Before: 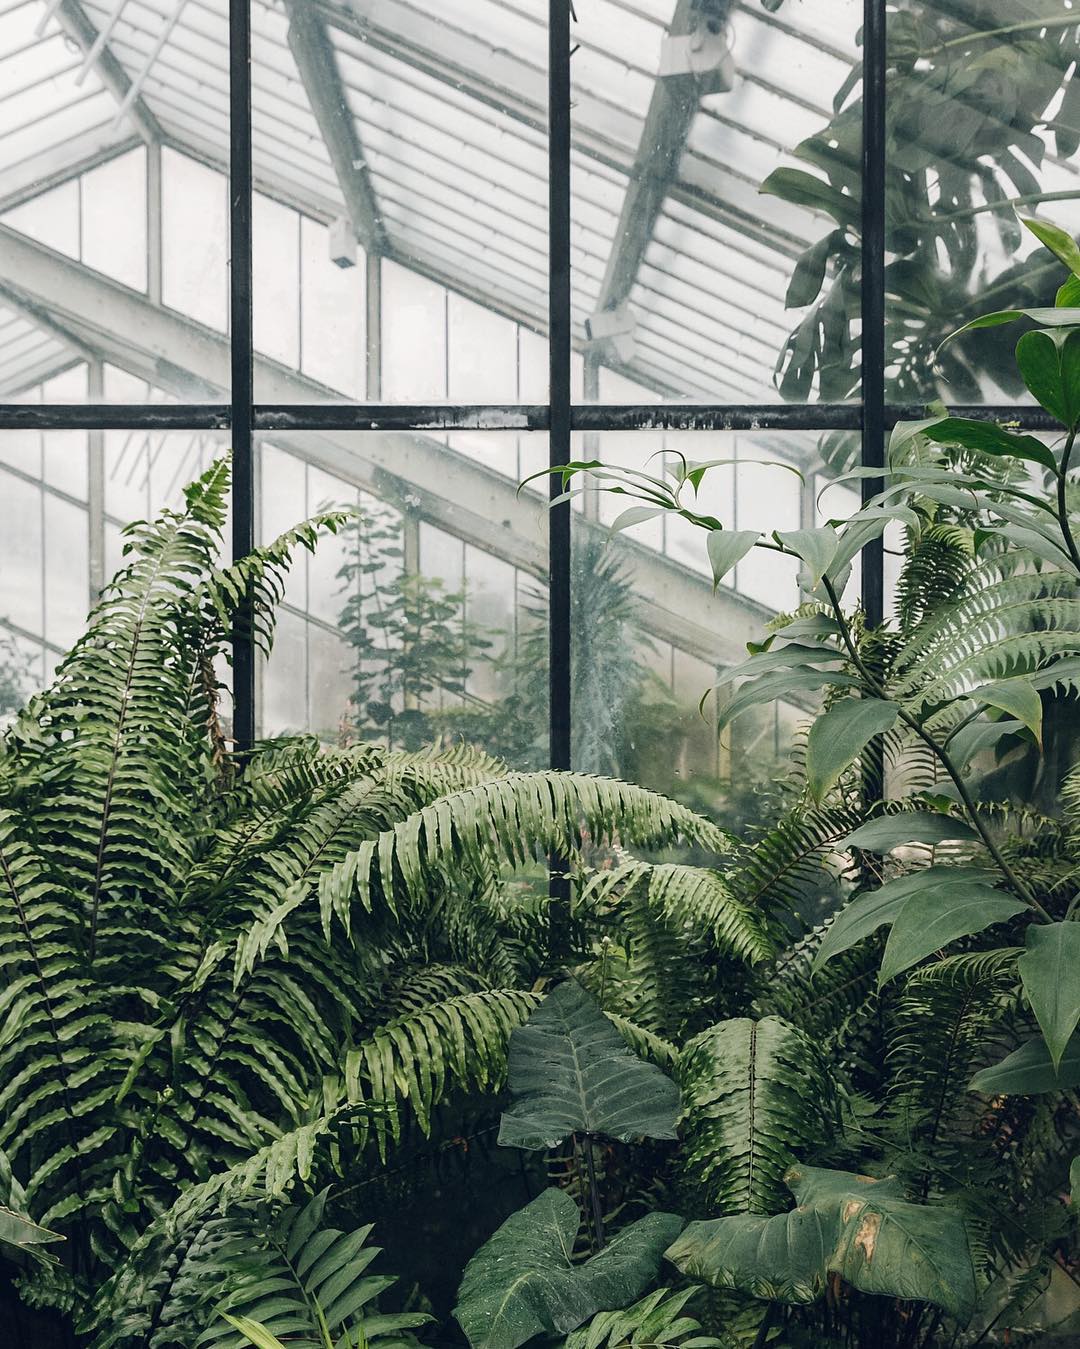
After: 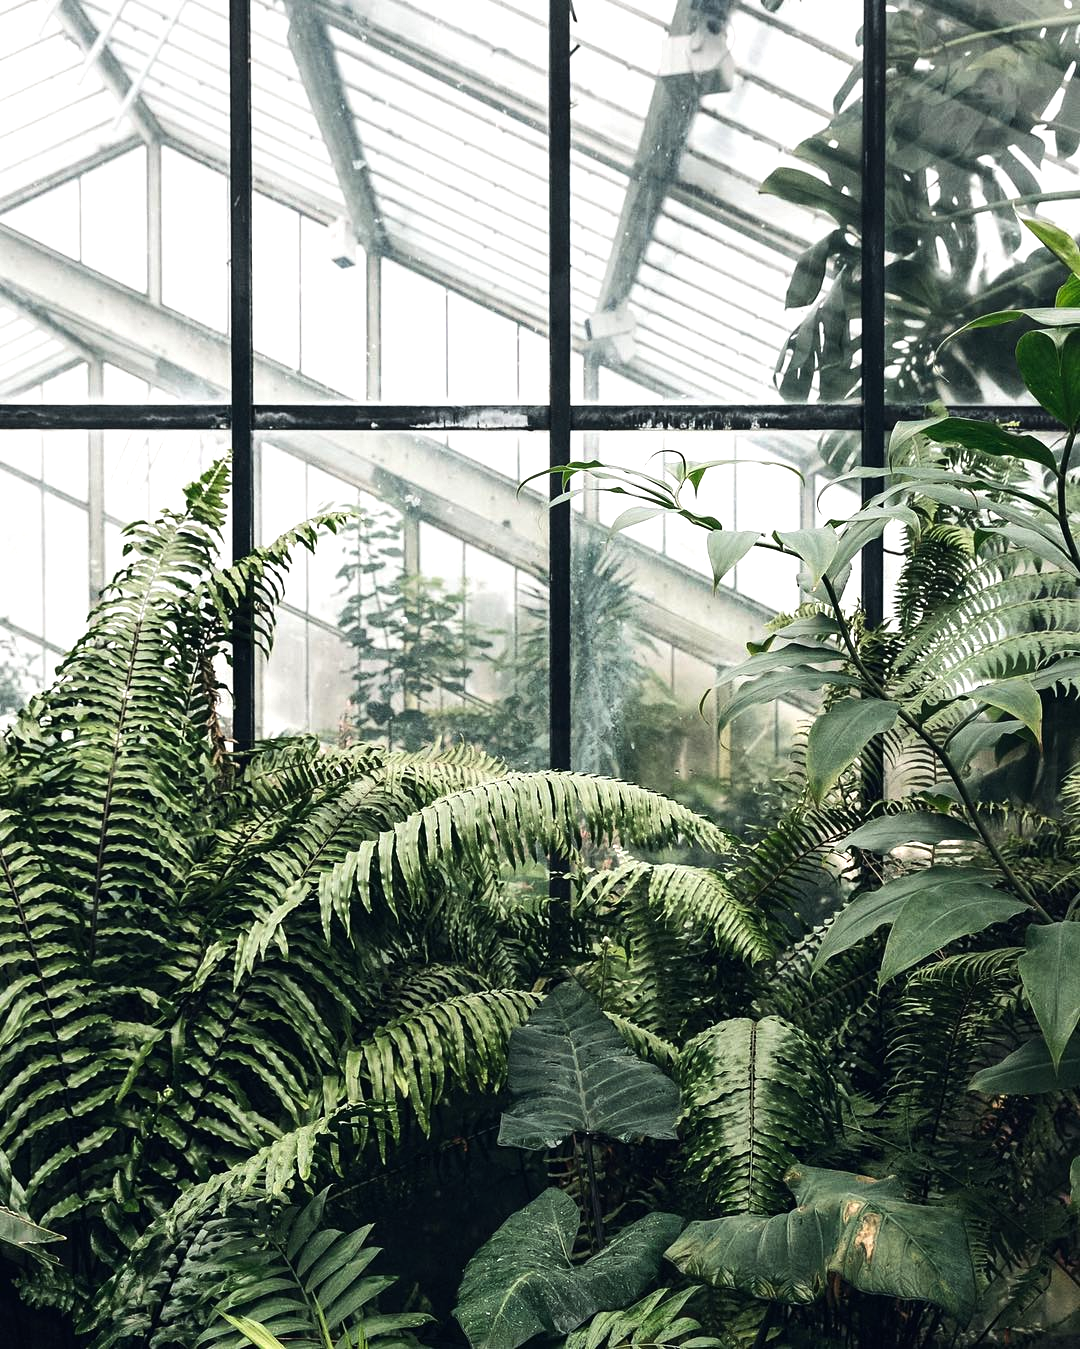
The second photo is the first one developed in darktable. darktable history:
tone equalizer: -8 EV -0.75 EV, -7 EV -0.7 EV, -6 EV -0.6 EV, -5 EV -0.4 EV, -3 EV 0.4 EV, -2 EV 0.6 EV, -1 EV 0.7 EV, +0 EV 0.75 EV, edges refinement/feathering 500, mask exposure compensation -1.57 EV, preserve details no
color balance rgb: on, module defaults
